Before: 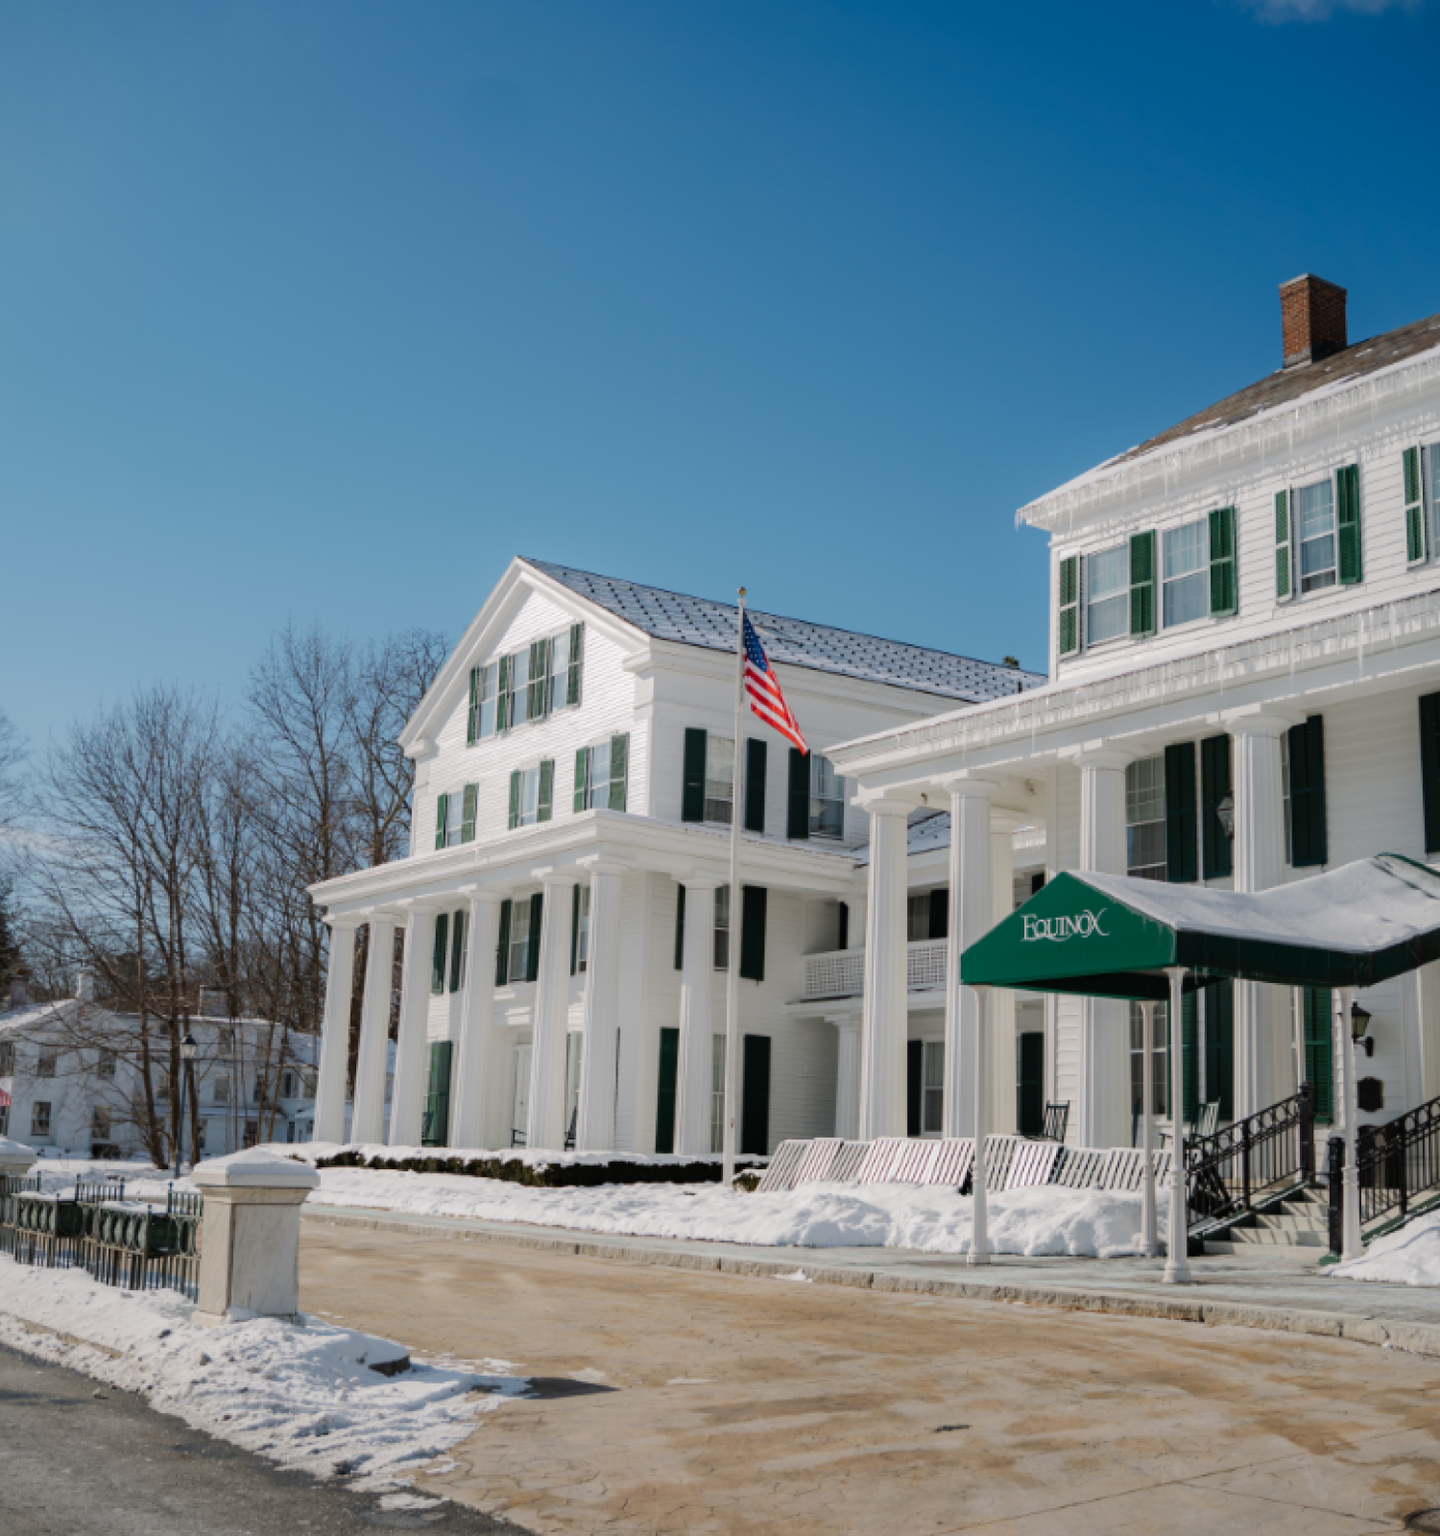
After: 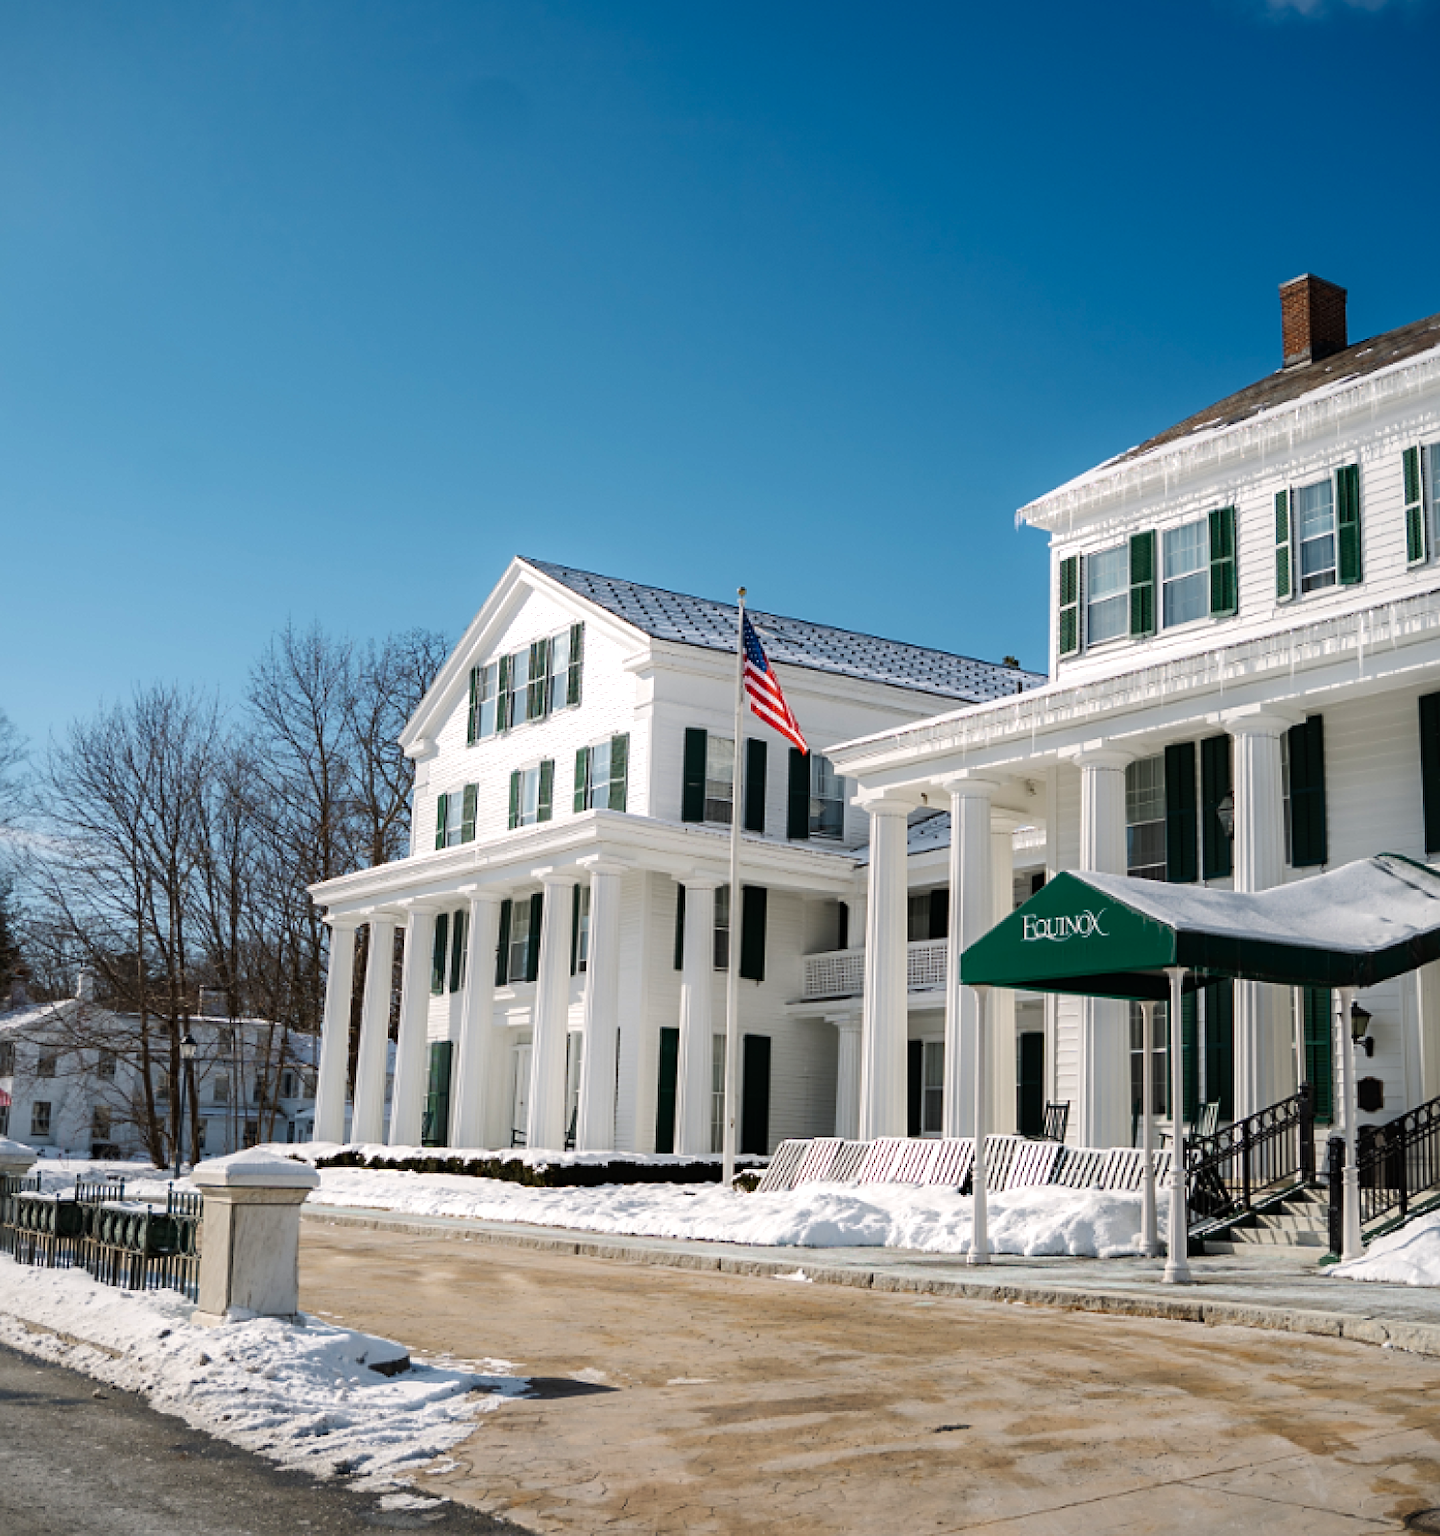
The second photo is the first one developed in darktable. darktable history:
sharpen: on, module defaults
tone equalizer: edges refinement/feathering 500, mask exposure compensation -1.57 EV, preserve details no
color balance rgb: perceptual saturation grading › global saturation 6.957%, perceptual saturation grading › shadows 5.03%, perceptual brilliance grading › global brilliance 15.684%, perceptual brilliance grading › shadows -35.269%, global vibrance 20%
local contrast: mode bilateral grid, contrast 10, coarseness 24, detail 115%, midtone range 0.2
